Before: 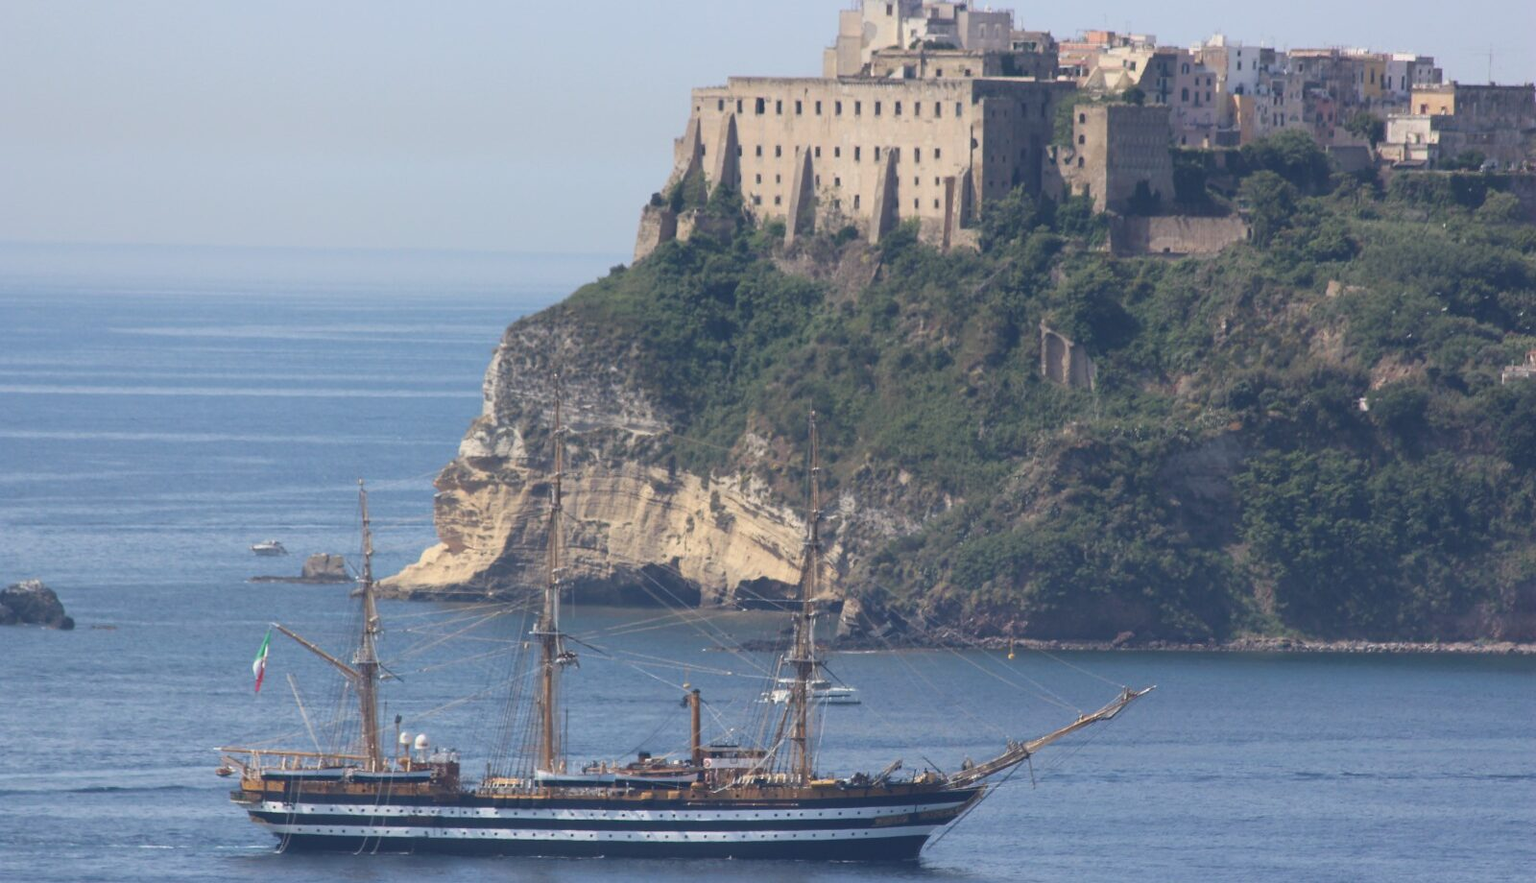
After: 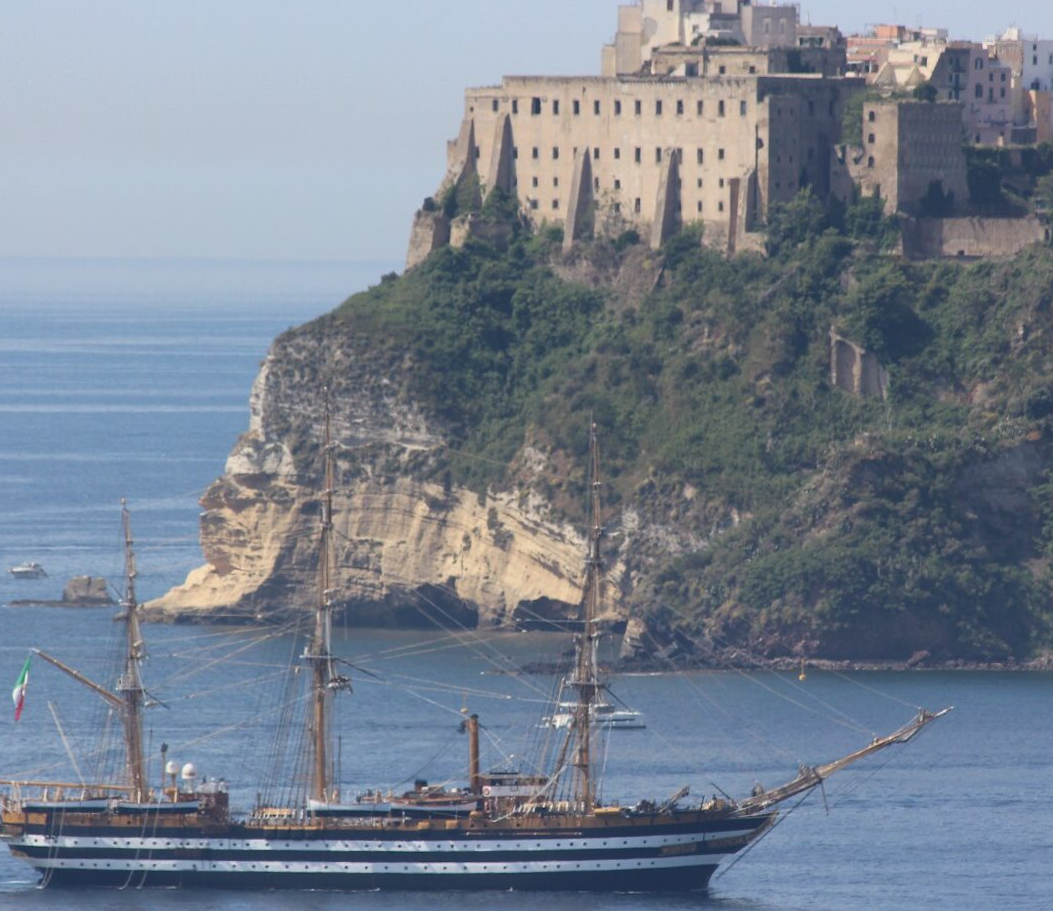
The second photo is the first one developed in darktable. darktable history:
rotate and perspective: rotation -0.45°, automatic cropping original format, crop left 0.008, crop right 0.992, crop top 0.012, crop bottom 0.988
crop: left 15.419%, right 17.914%
